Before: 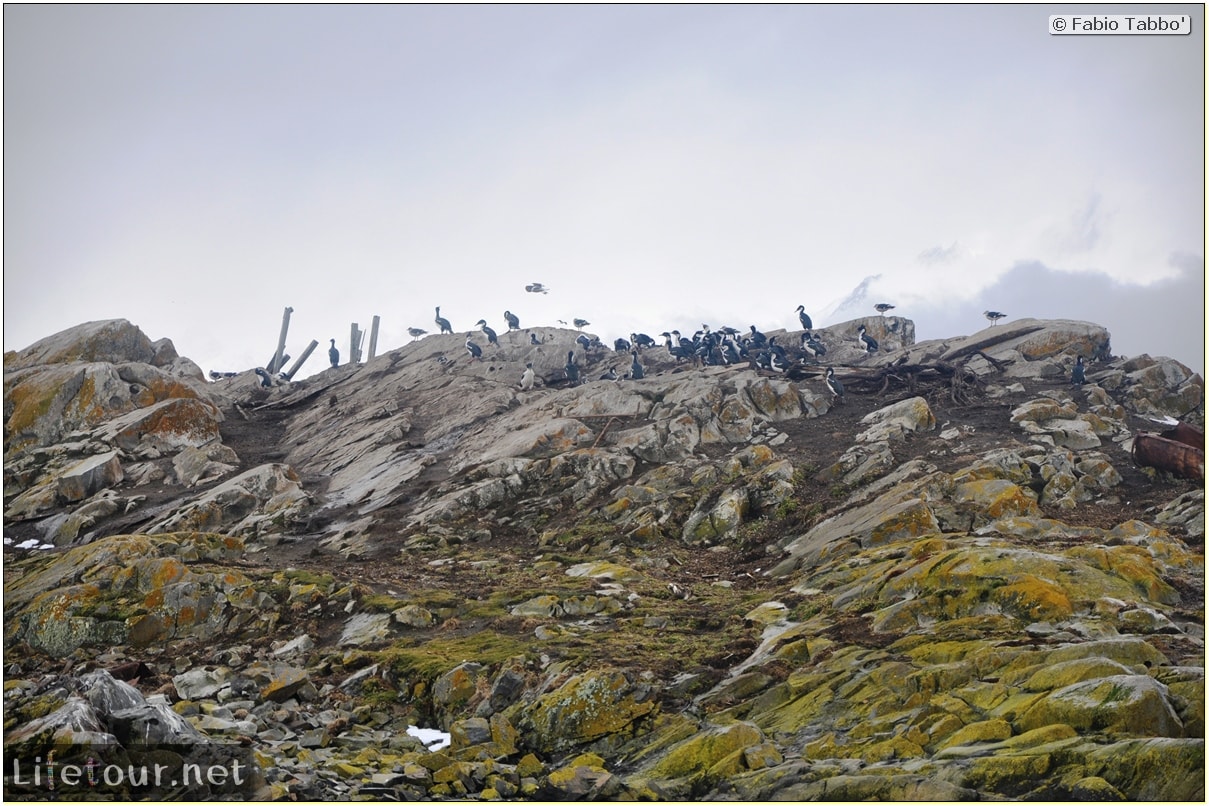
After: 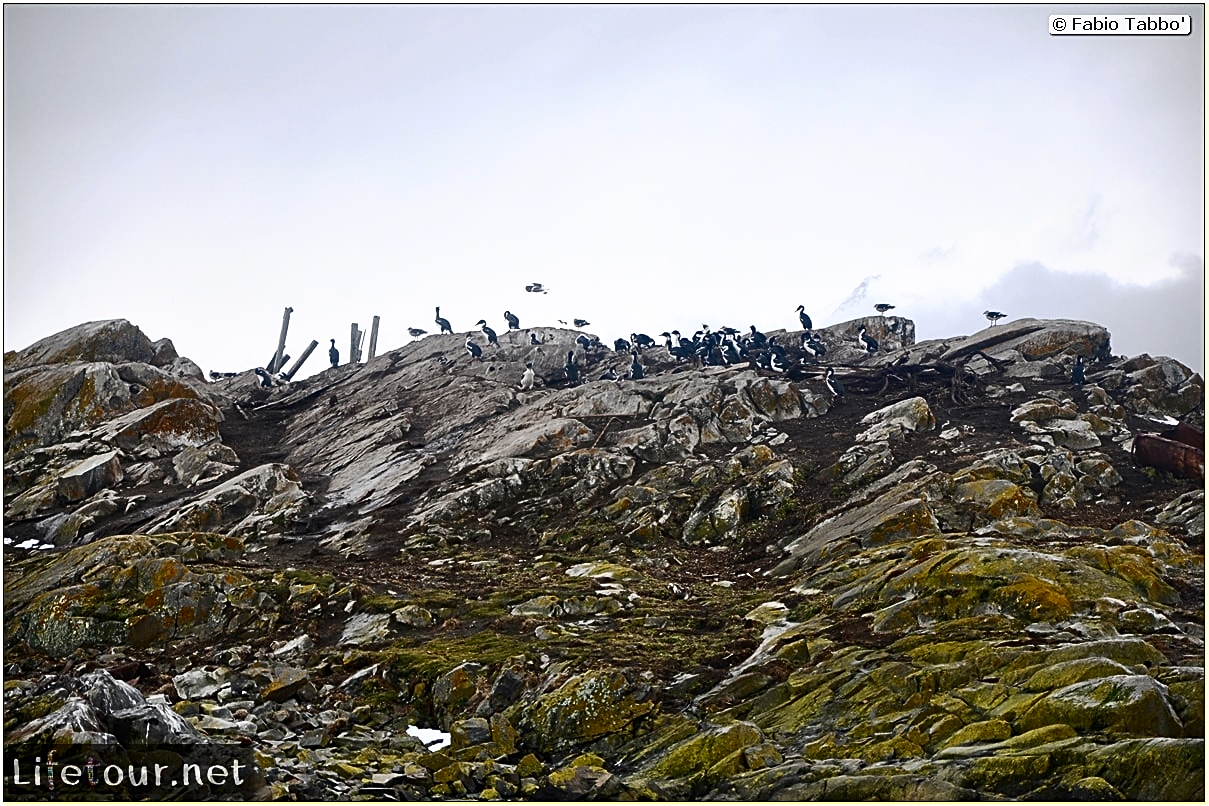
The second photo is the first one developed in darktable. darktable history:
sharpen: amount 0.748
tone curve: curves: ch0 [(0, 0) (0.56, 0.467) (0.846, 0.934) (1, 1)], color space Lab, independent channels, preserve colors none
